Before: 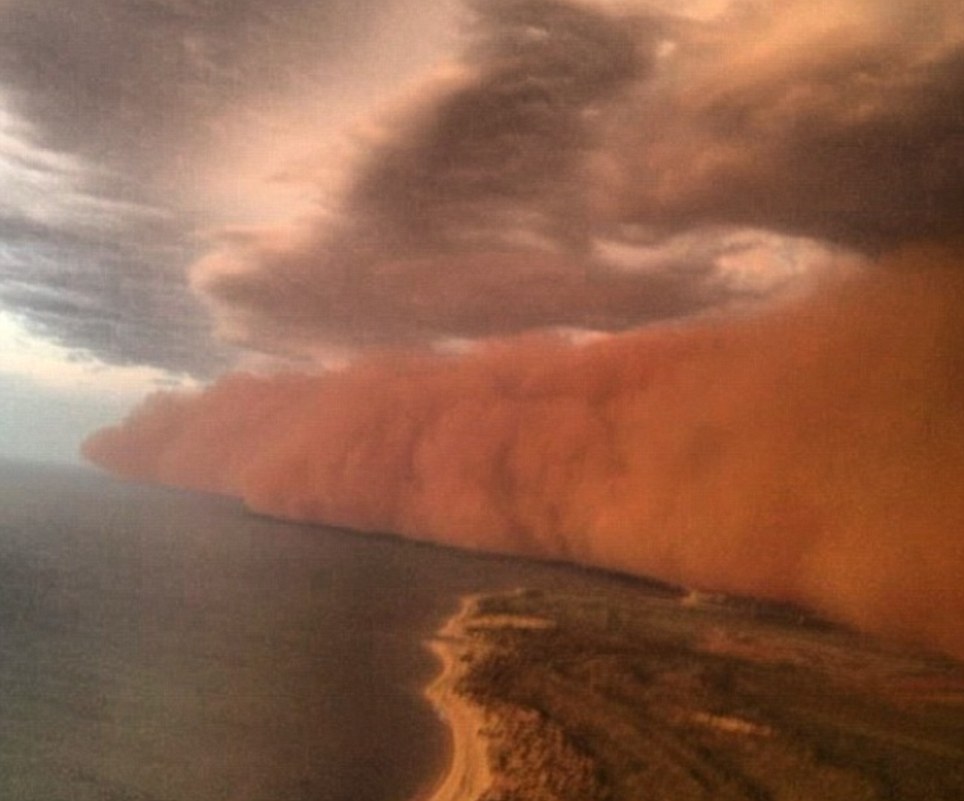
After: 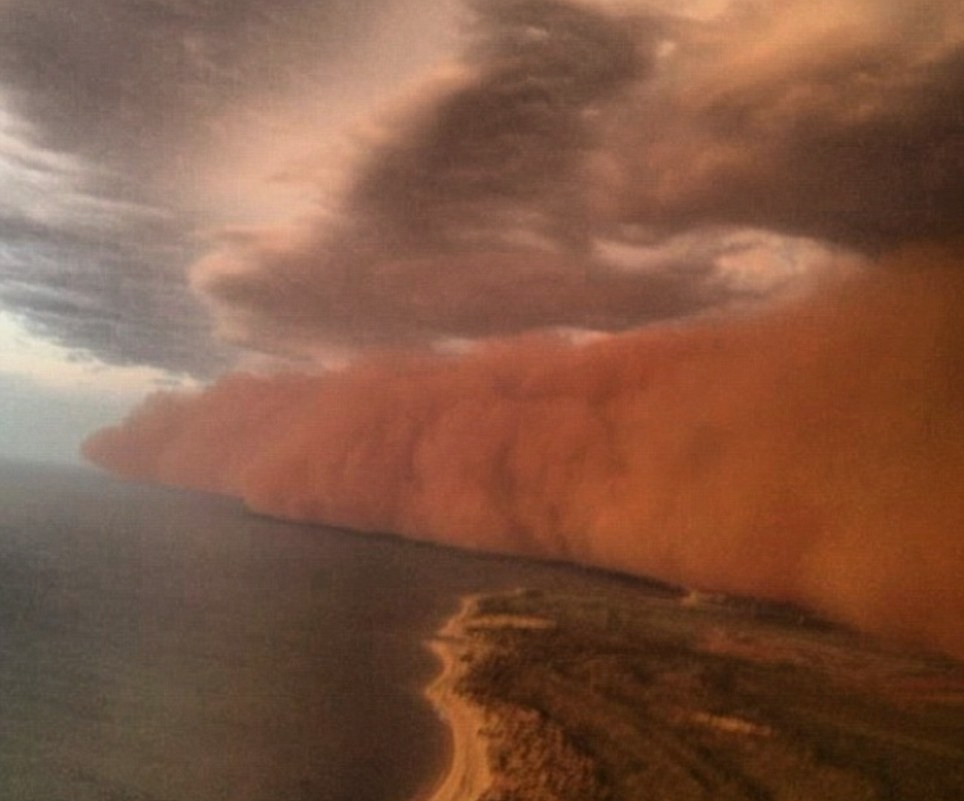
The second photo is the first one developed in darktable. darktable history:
tone equalizer: edges refinement/feathering 500, mask exposure compensation -1.57 EV, preserve details no
exposure: exposure -0.282 EV, compensate exposure bias true, compensate highlight preservation false
